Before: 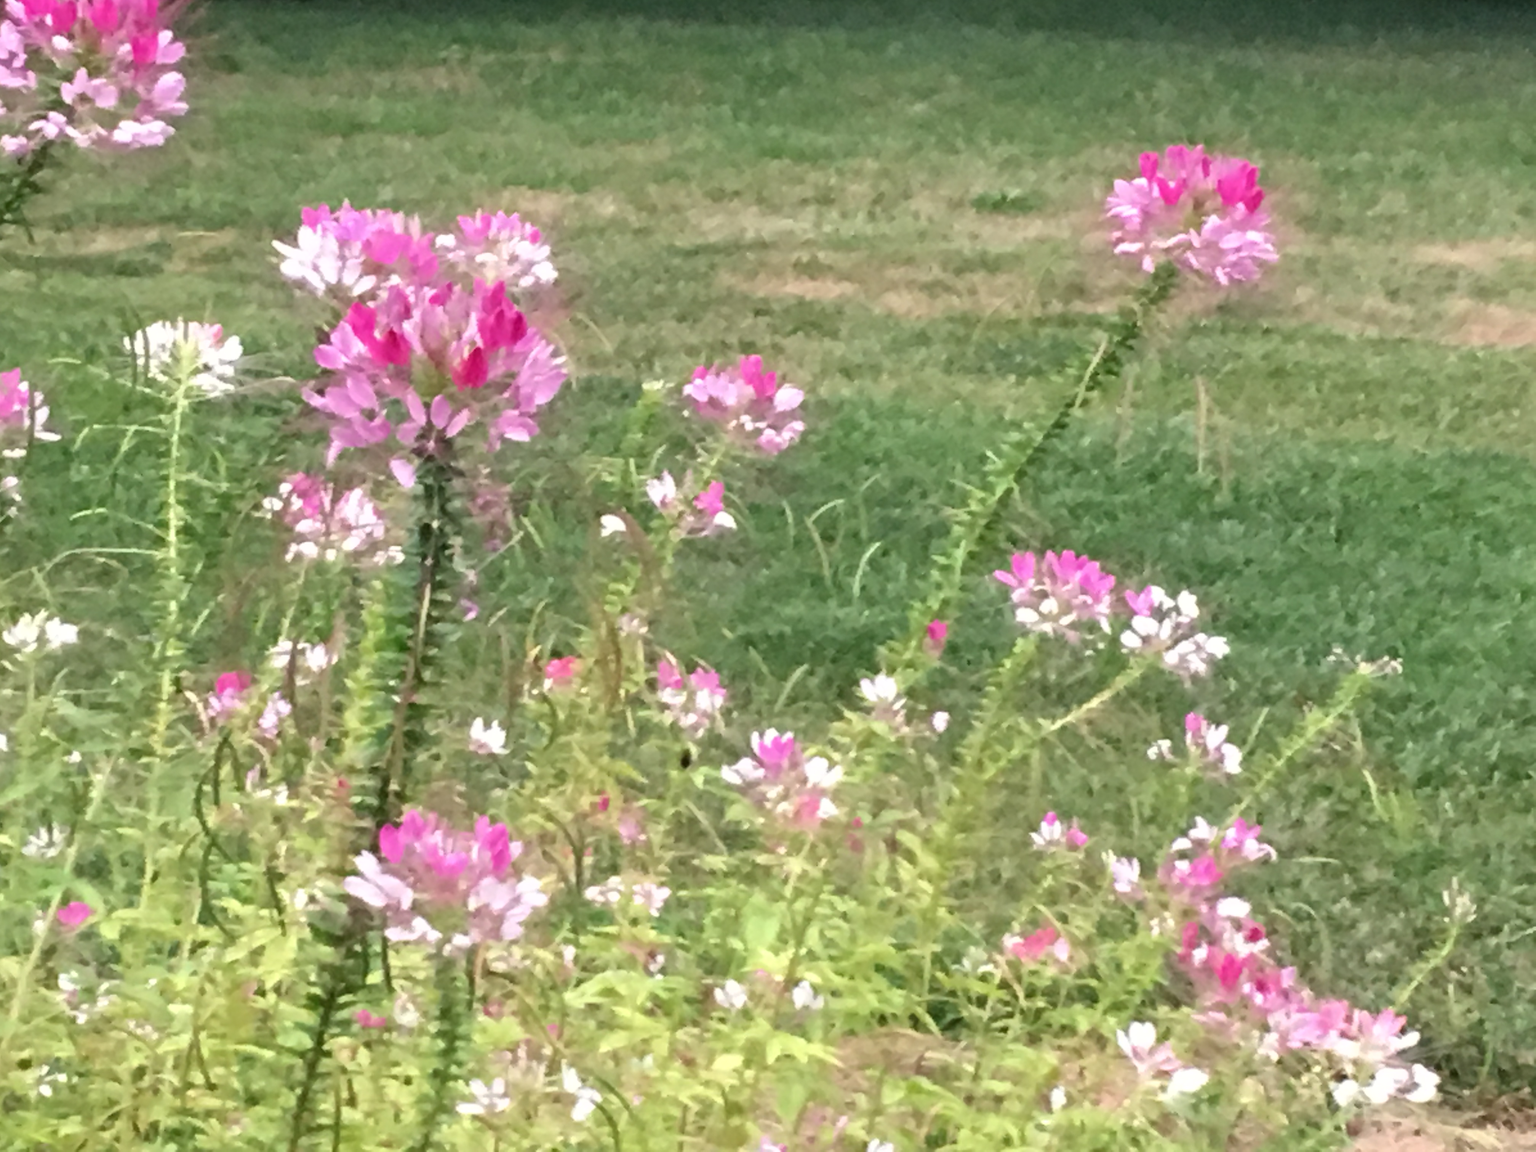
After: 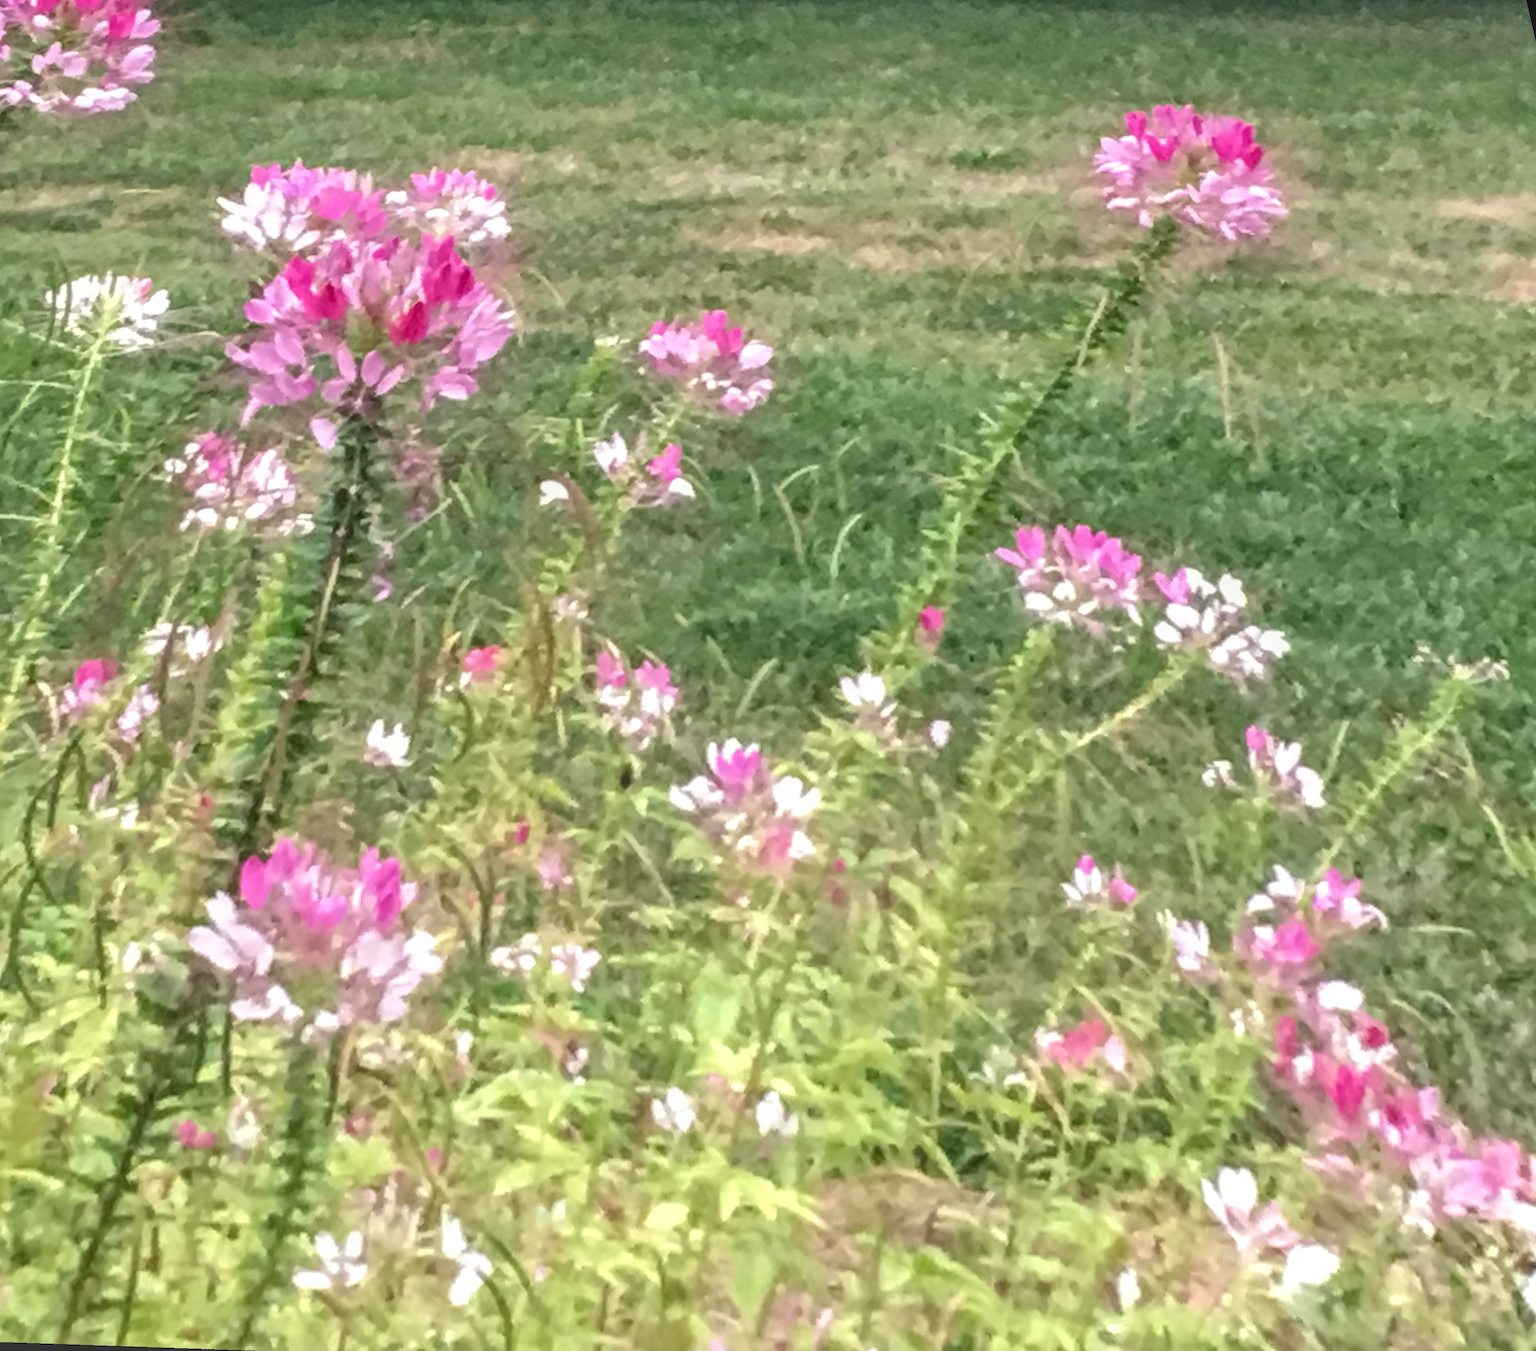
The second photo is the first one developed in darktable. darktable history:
local contrast: highlights 66%, shadows 33%, detail 166%, midtone range 0.2
rotate and perspective: rotation 0.72°, lens shift (vertical) -0.352, lens shift (horizontal) -0.051, crop left 0.152, crop right 0.859, crop top 0.019, crop bottom 0.964
